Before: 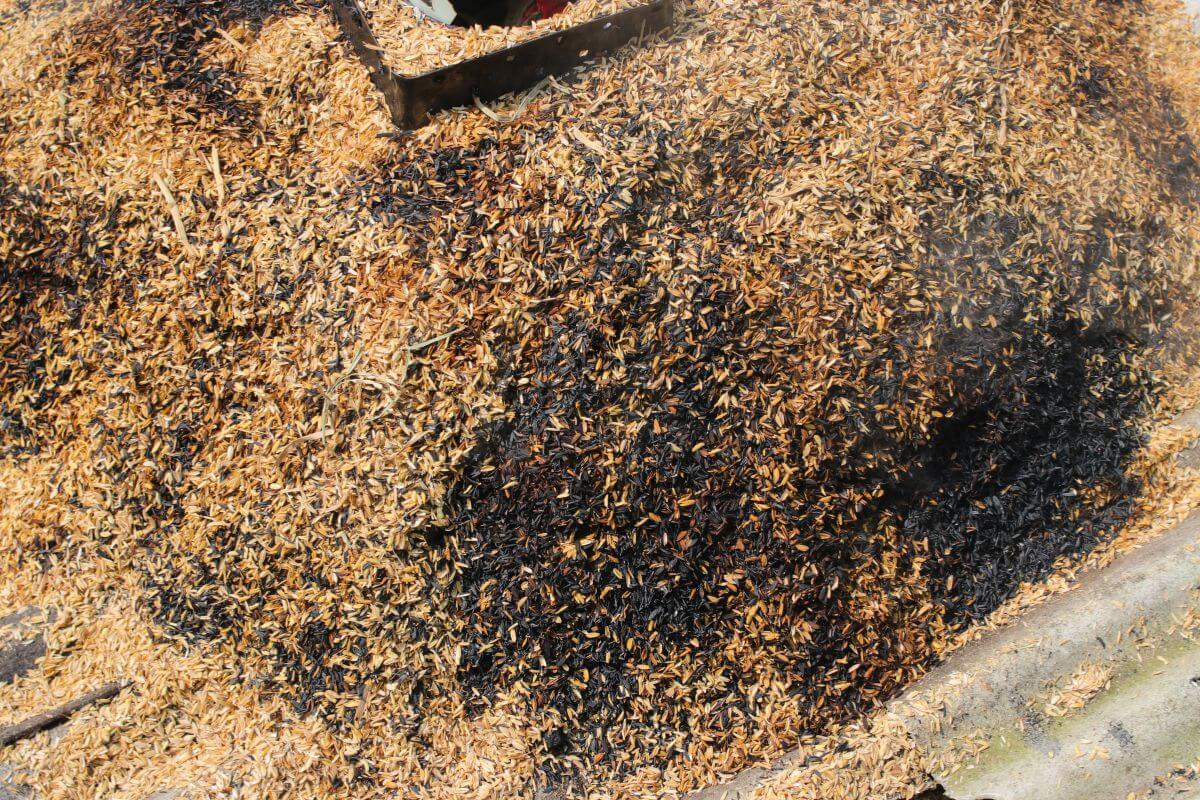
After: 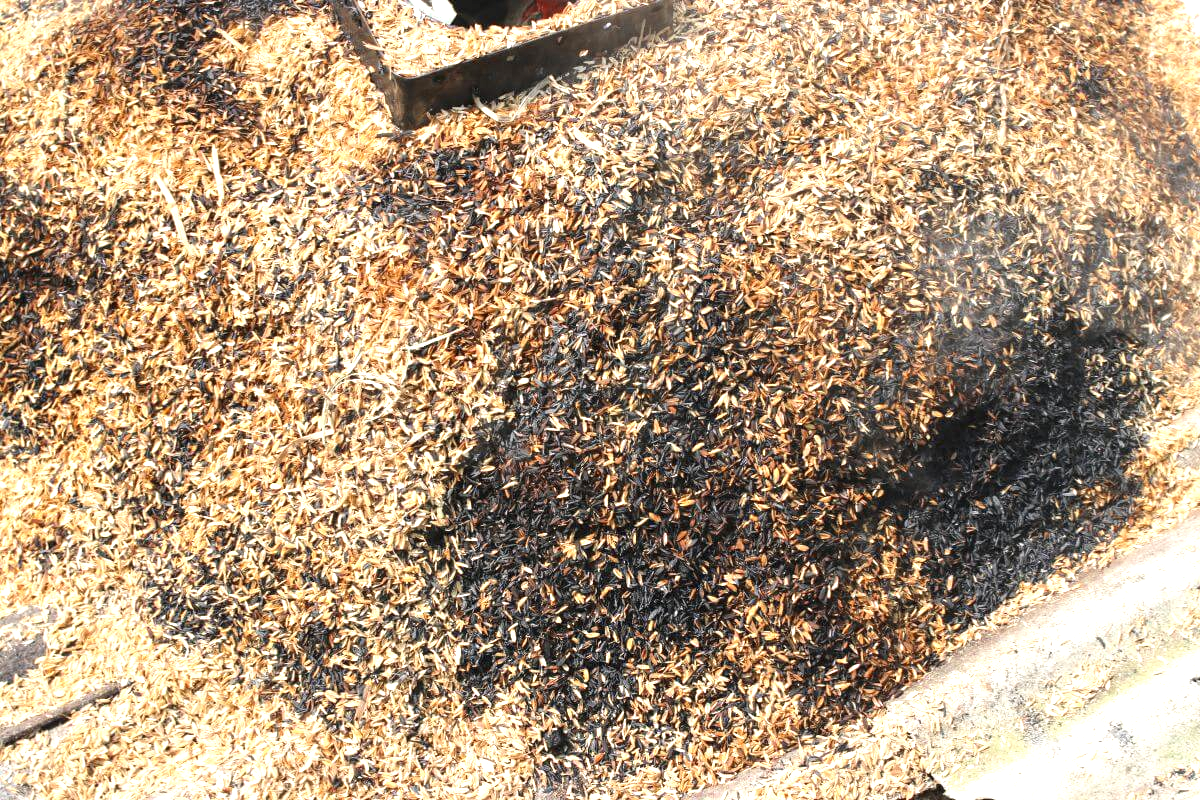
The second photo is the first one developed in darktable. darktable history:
exposure: black level correction 0, exposure 1.2 EV, compensate highlight preservation false
color zones: curves: ch0 [(0, 0.5) (0.125, 0.4) (0.25, 0.5) (0.375, 0.4) (0.5, 0.4) (0.625, 0.35) (0.75, 0.35) (0.875, 0.5)]; ch1 [(0, 0.35) (0.125, 0.45) (0.25, 0.35) (0.375, 0.35) (0.5, 0.35) (0.625, 0.35) (0.75, 0.45) (0.875, 0.35)]; ch2 [(0, 0.6) (0.125, 0.5) (0.25, 0.5) (0.375, 0.6) (0.5, 0.6) (0.625, 0.5) (0.75, 0.5) (0.875, 0.5)]
